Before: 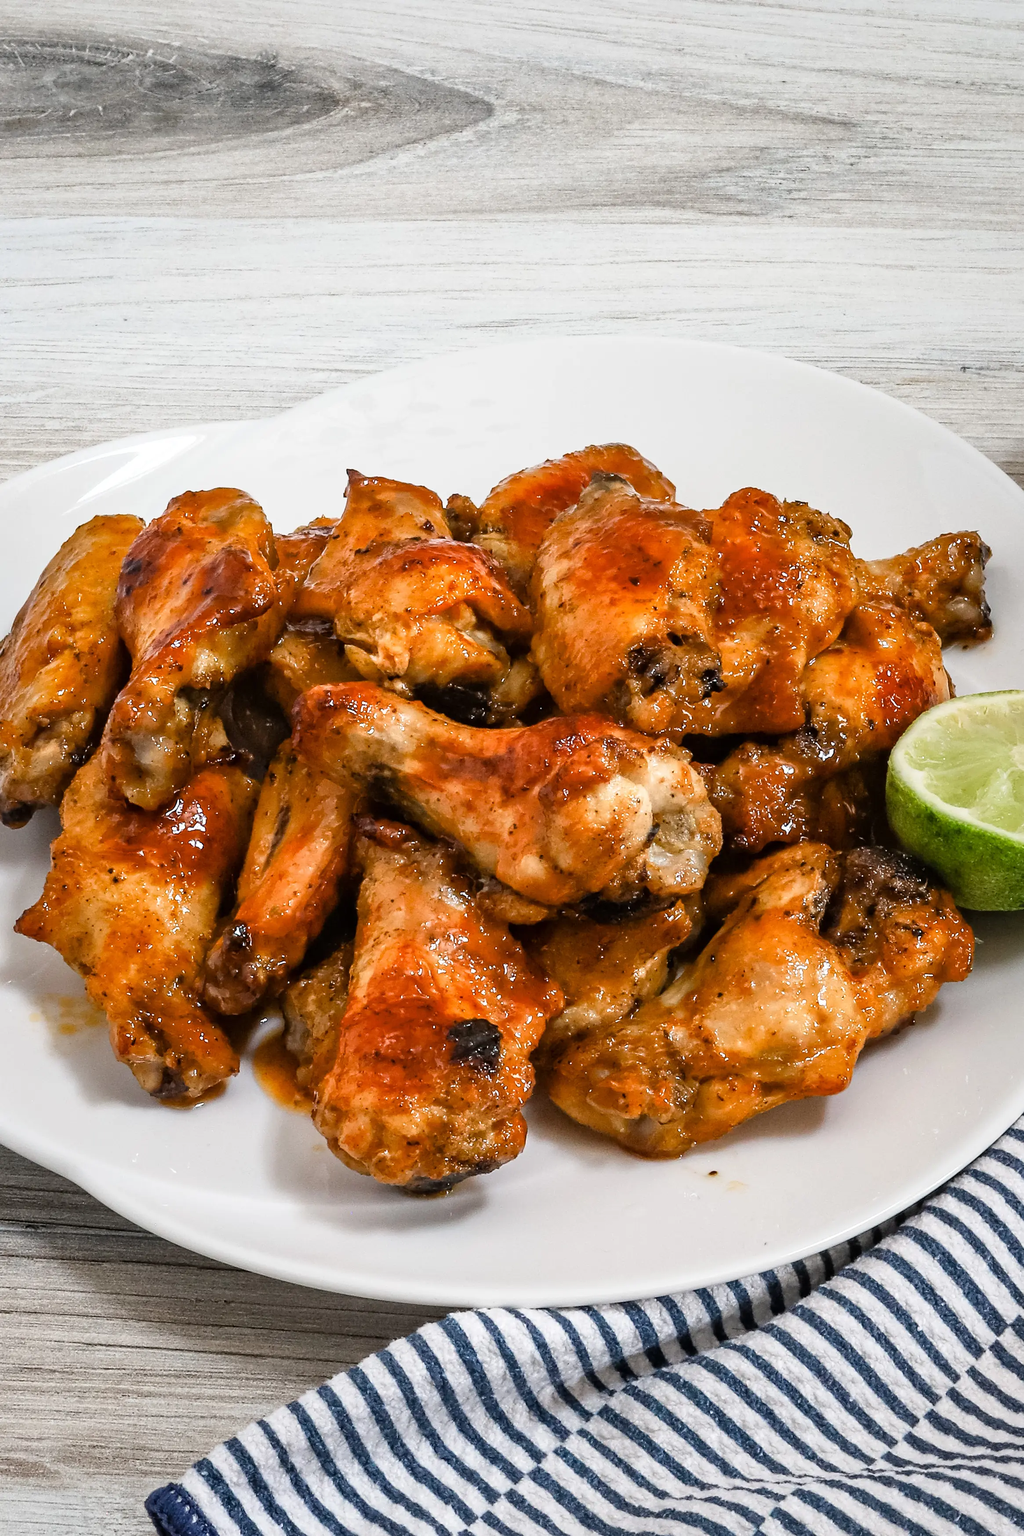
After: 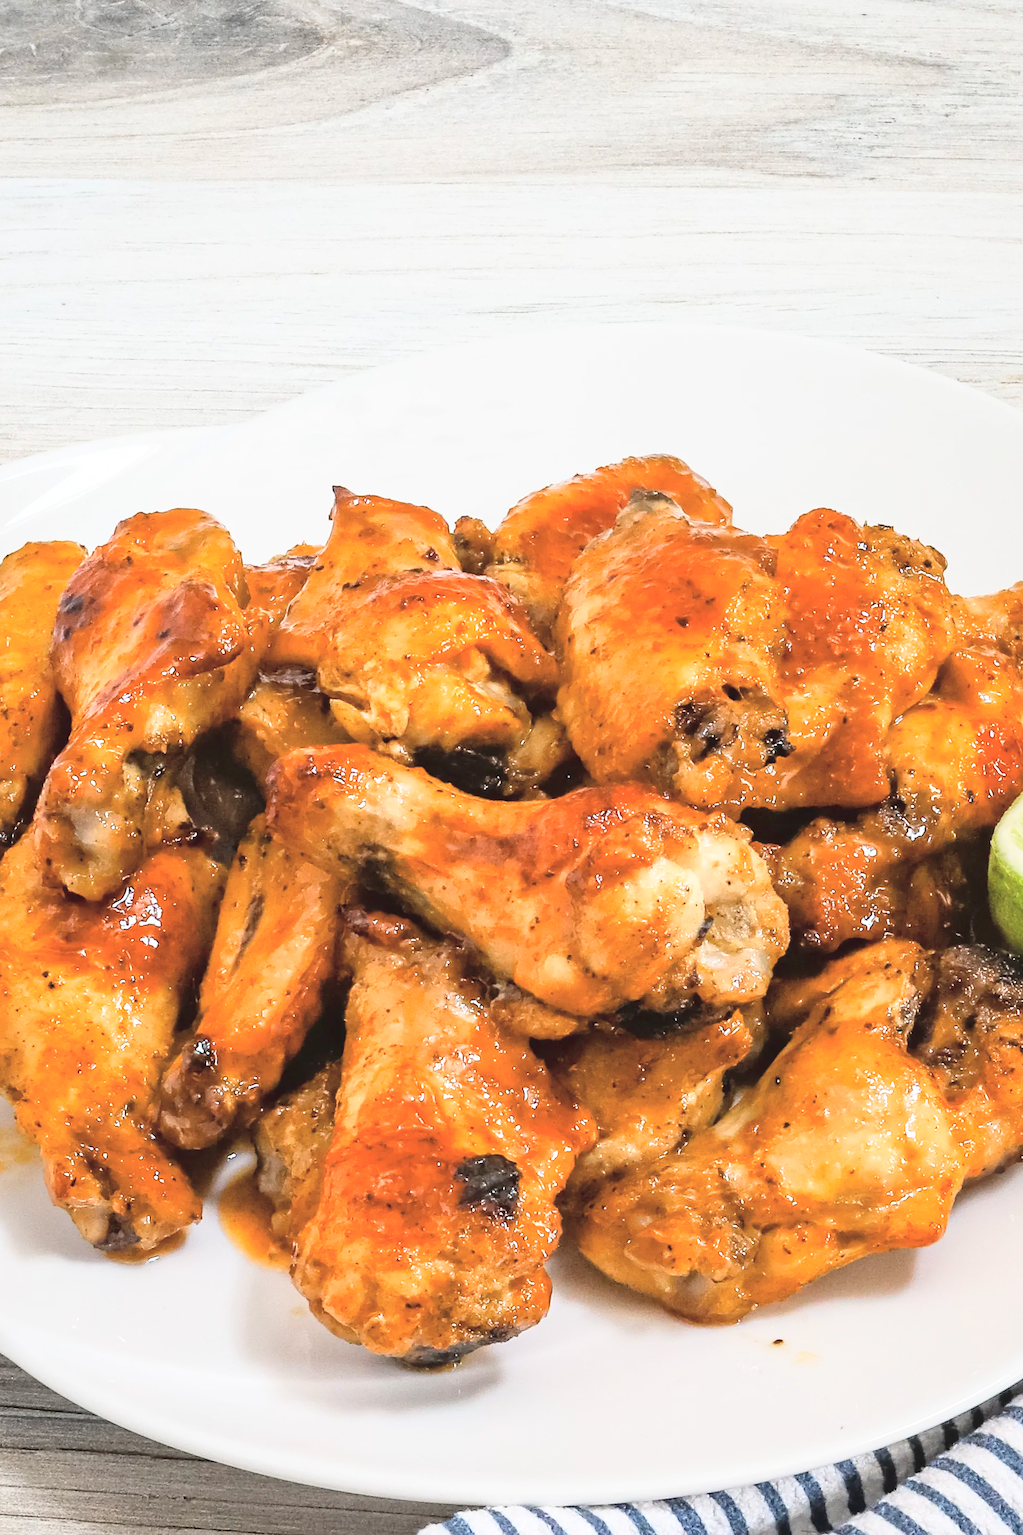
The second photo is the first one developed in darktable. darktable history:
crop and rotate: left 7.196%, top 4.574%, right 10.605%, bottom 13.178%
global tonemap: drago (0.7, 100)
tone curve: curves: ch0 [(0, 0.028) (0.138, 0.156) (0.468, 0.516) (0.754, 0.823) (1, 1)], color space Lab, linked channels, preserve colors none
